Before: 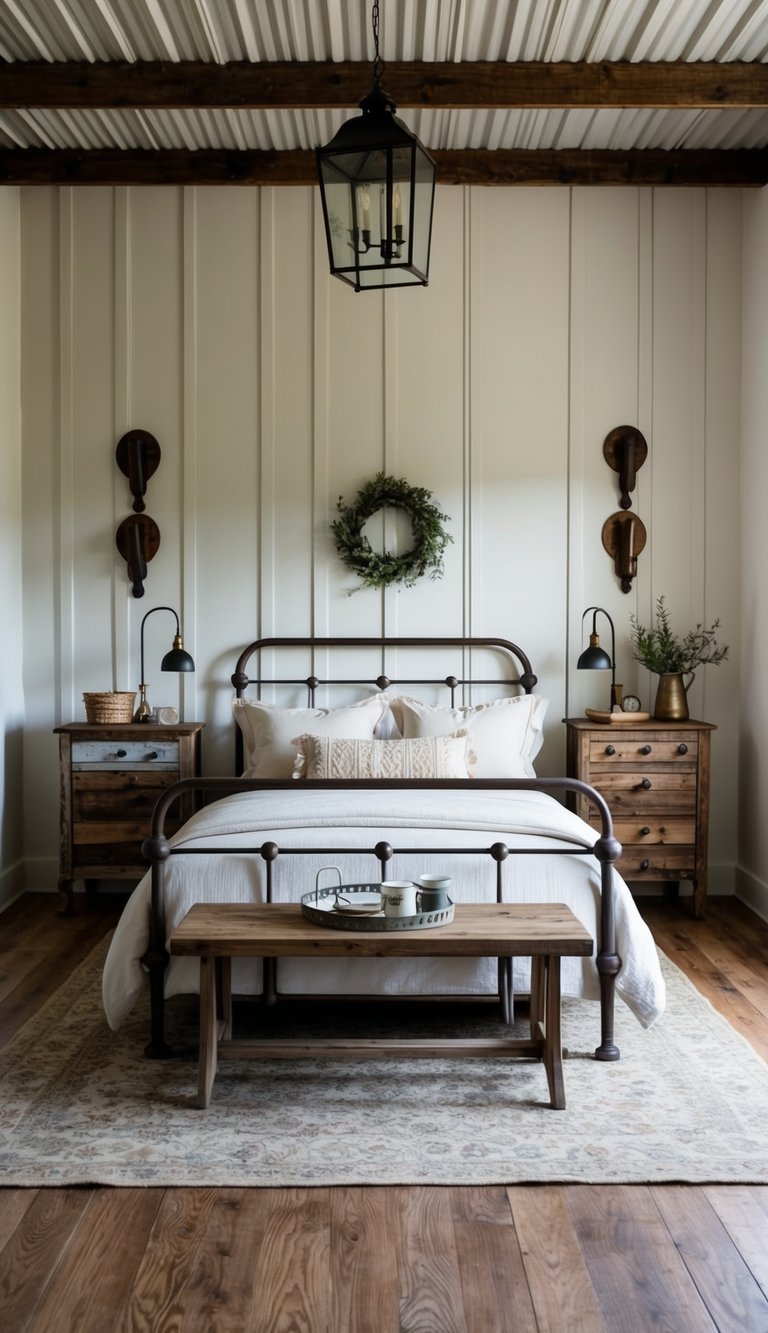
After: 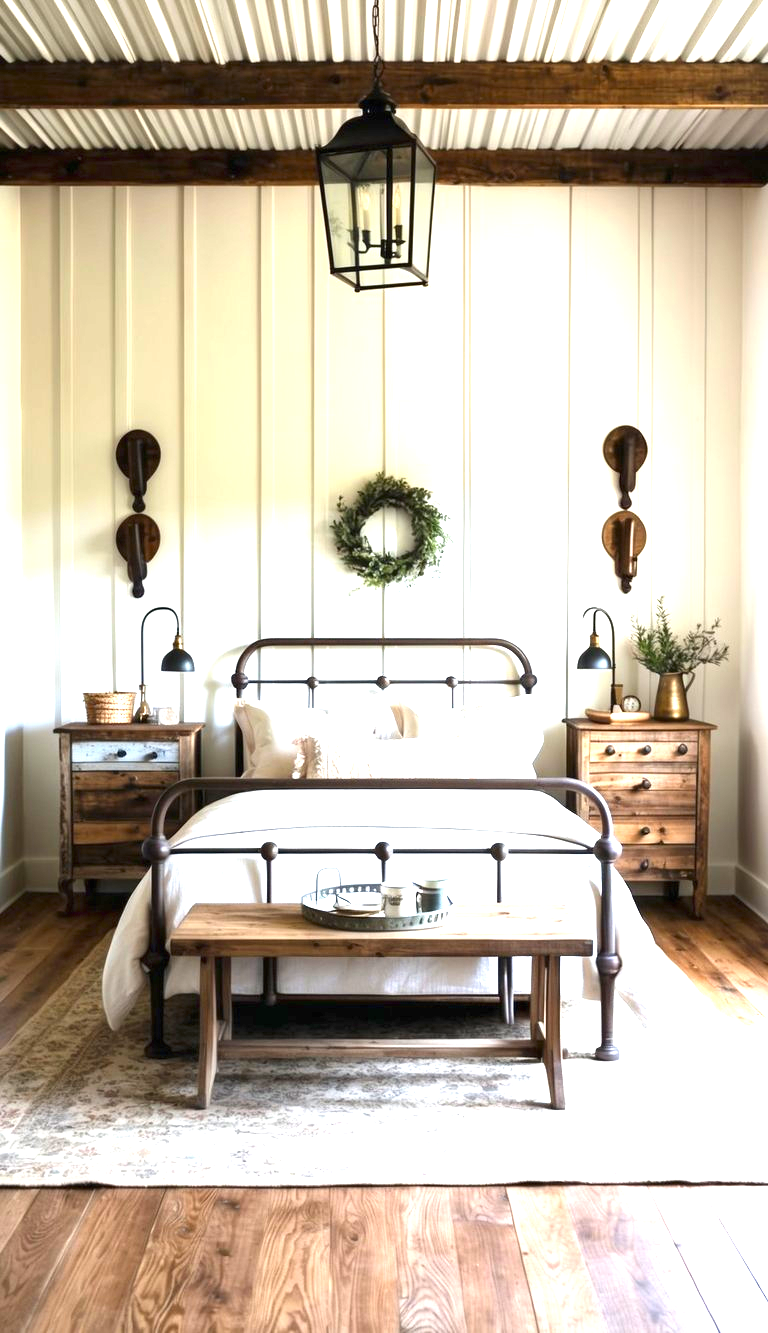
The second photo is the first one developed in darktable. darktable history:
contrast brightness saturation: saturation 0.099
exposure: black level correction 0, exposure 1.981 EV, compensate highlight preservation false
